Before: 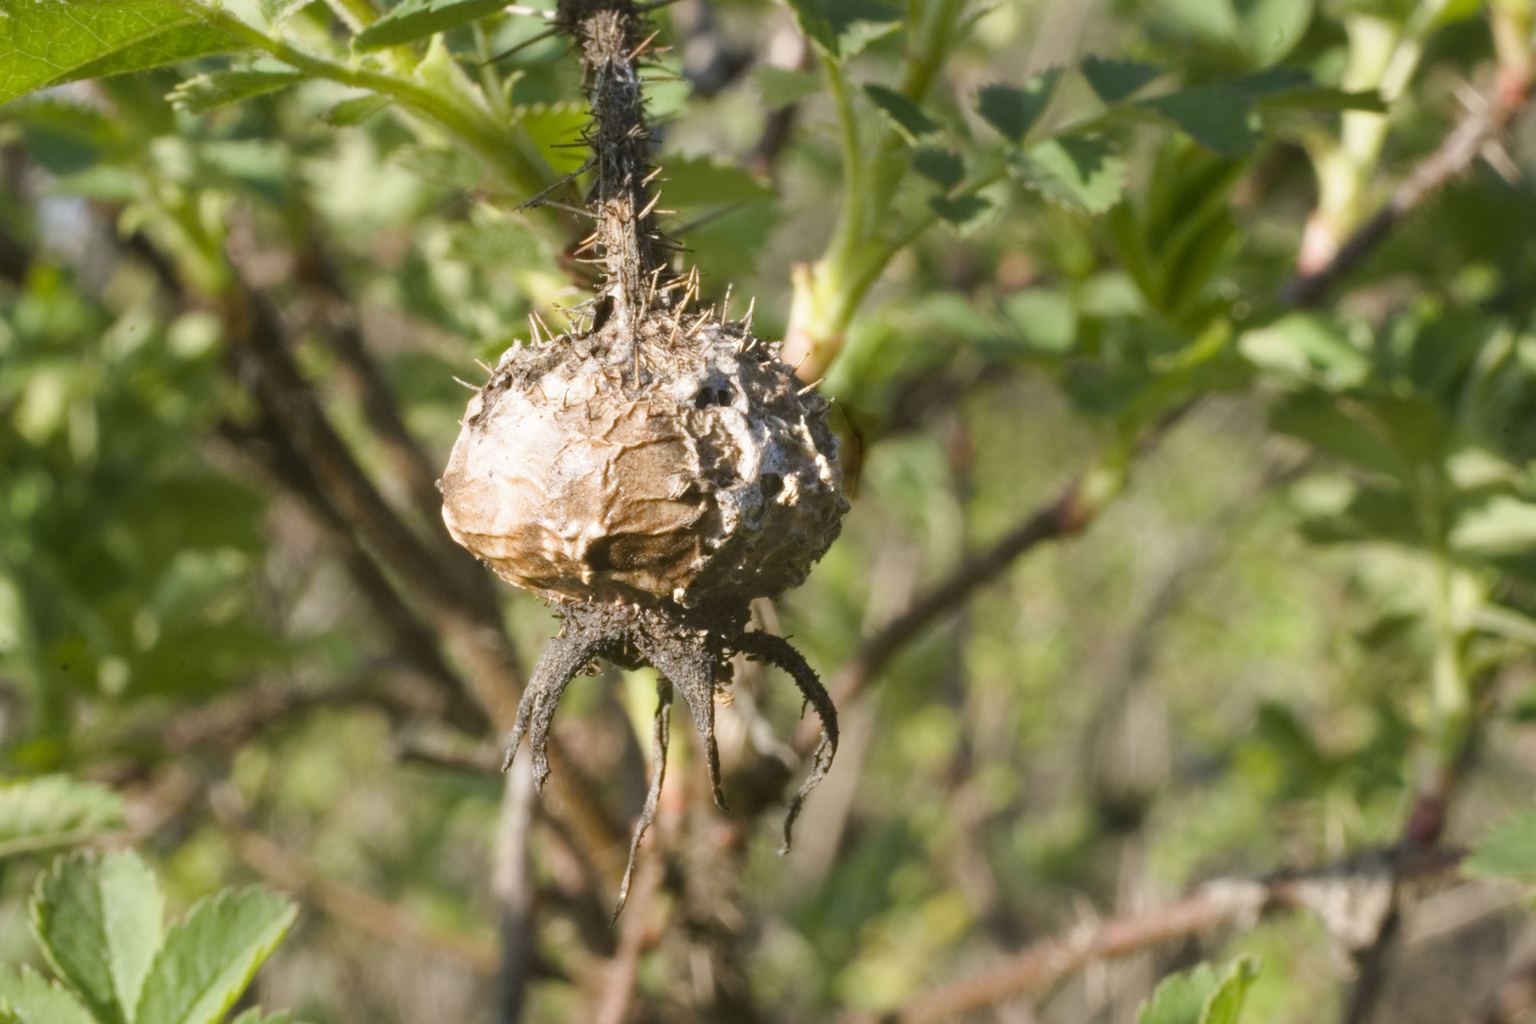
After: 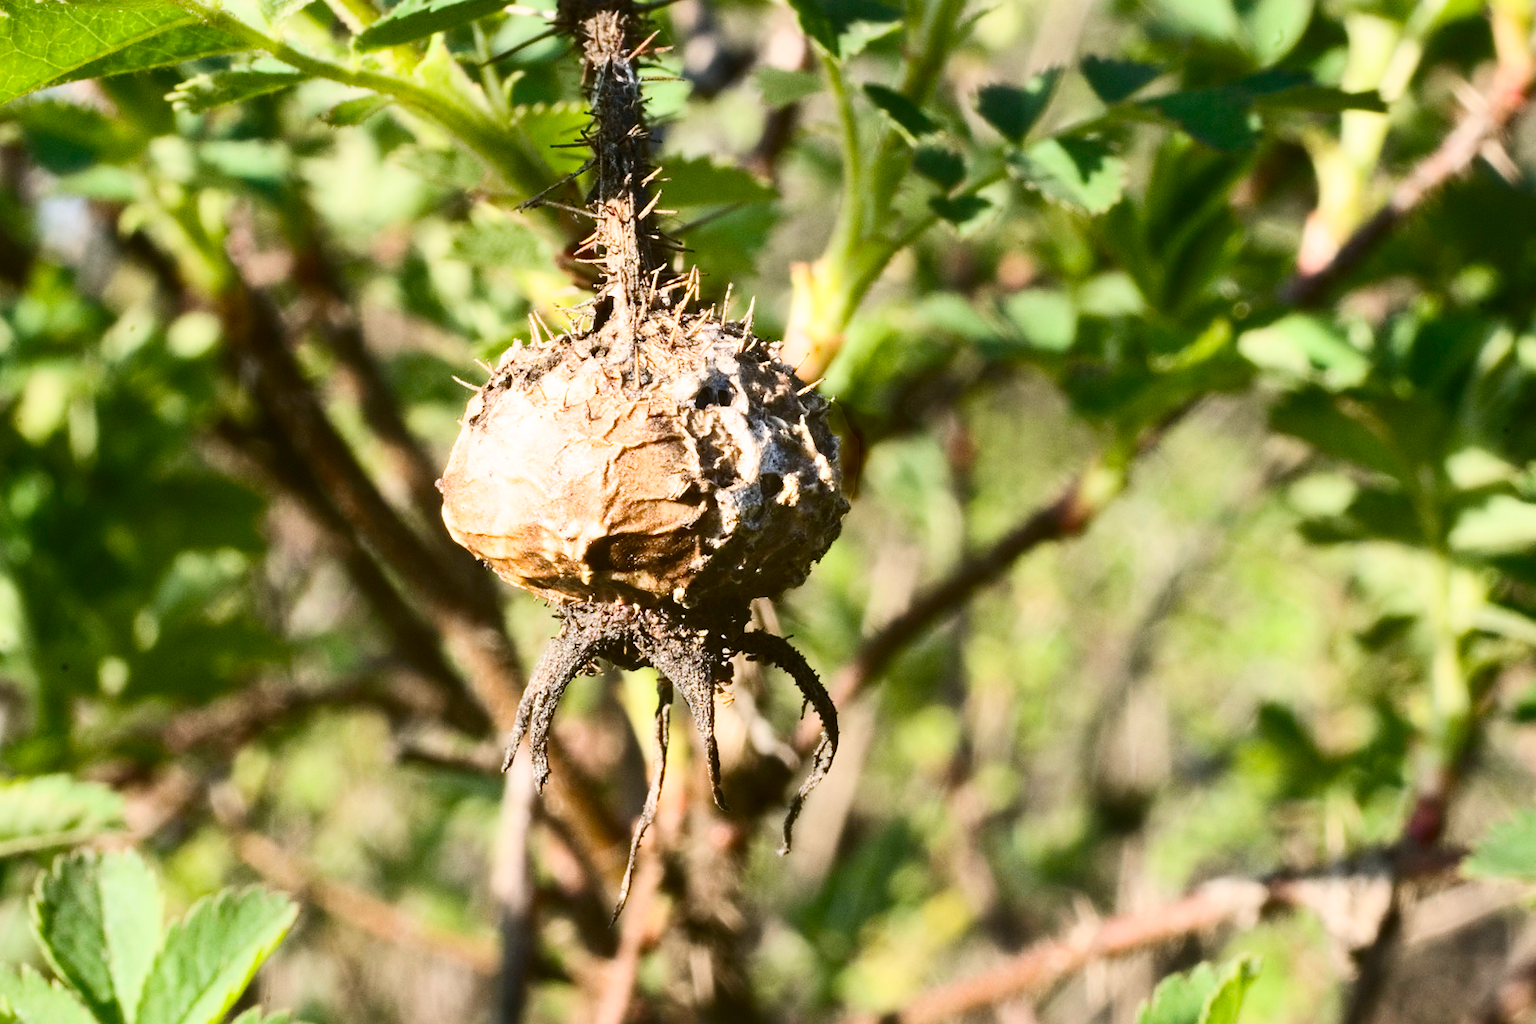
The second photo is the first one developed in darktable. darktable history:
sharpen: radius 0.981, amount 0.605
contrast brightness saturation: contrast 0.413, brightness 0.106, saturation 0.212
